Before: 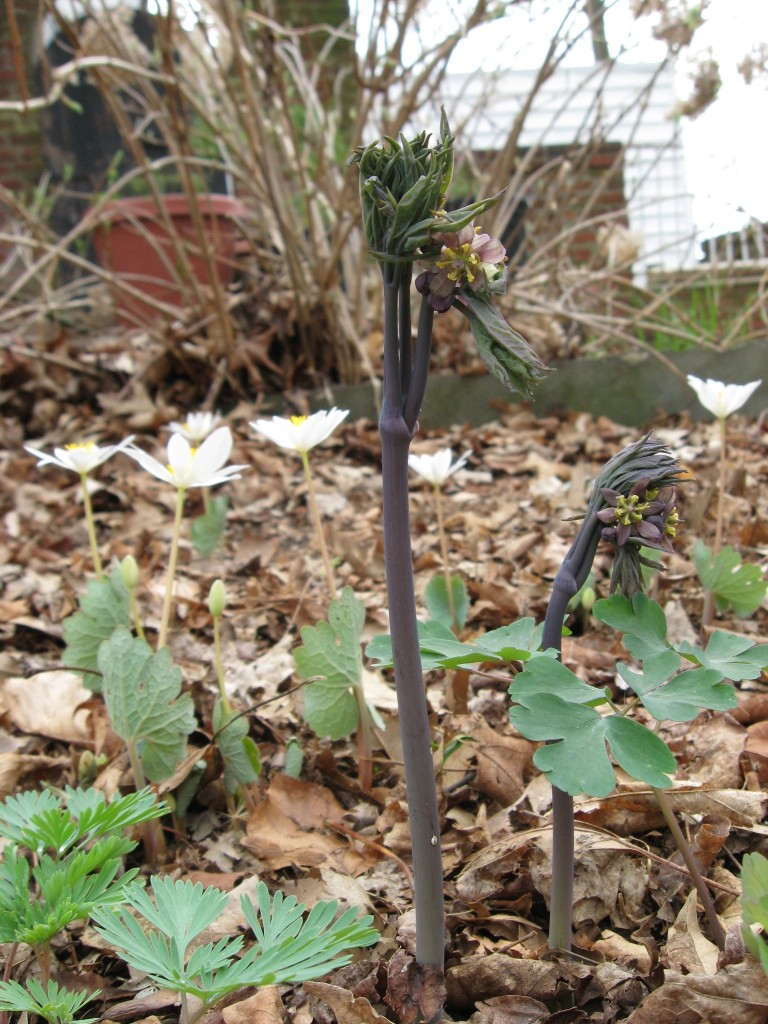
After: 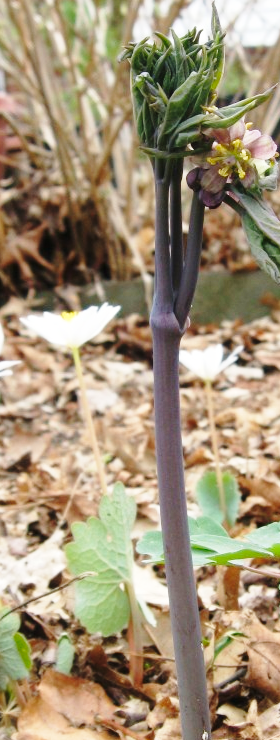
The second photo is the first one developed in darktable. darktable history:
base curve: curves: ch0 [(0, 0) (0.028, 0.03) (0.121, 0.232) (0.46, 0.748) (0.859, 0.968) (1, 1)], preserve colors none
crop and rotate: left 29.821%, top 10.196%, right 33.659%, bottom 17.498%
